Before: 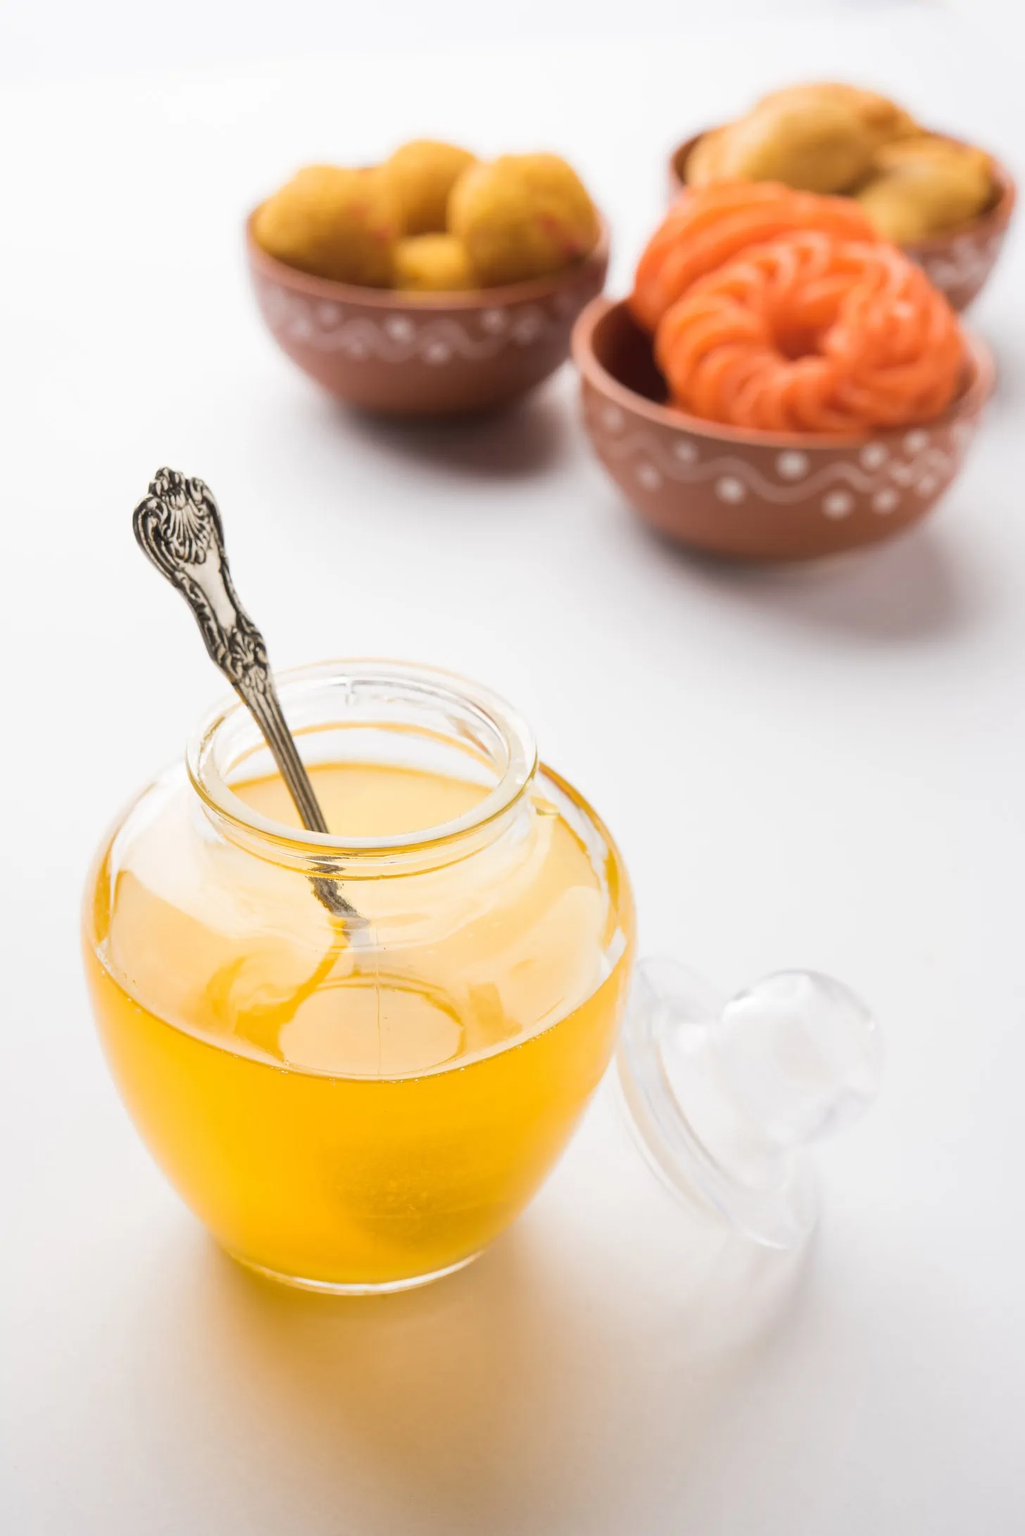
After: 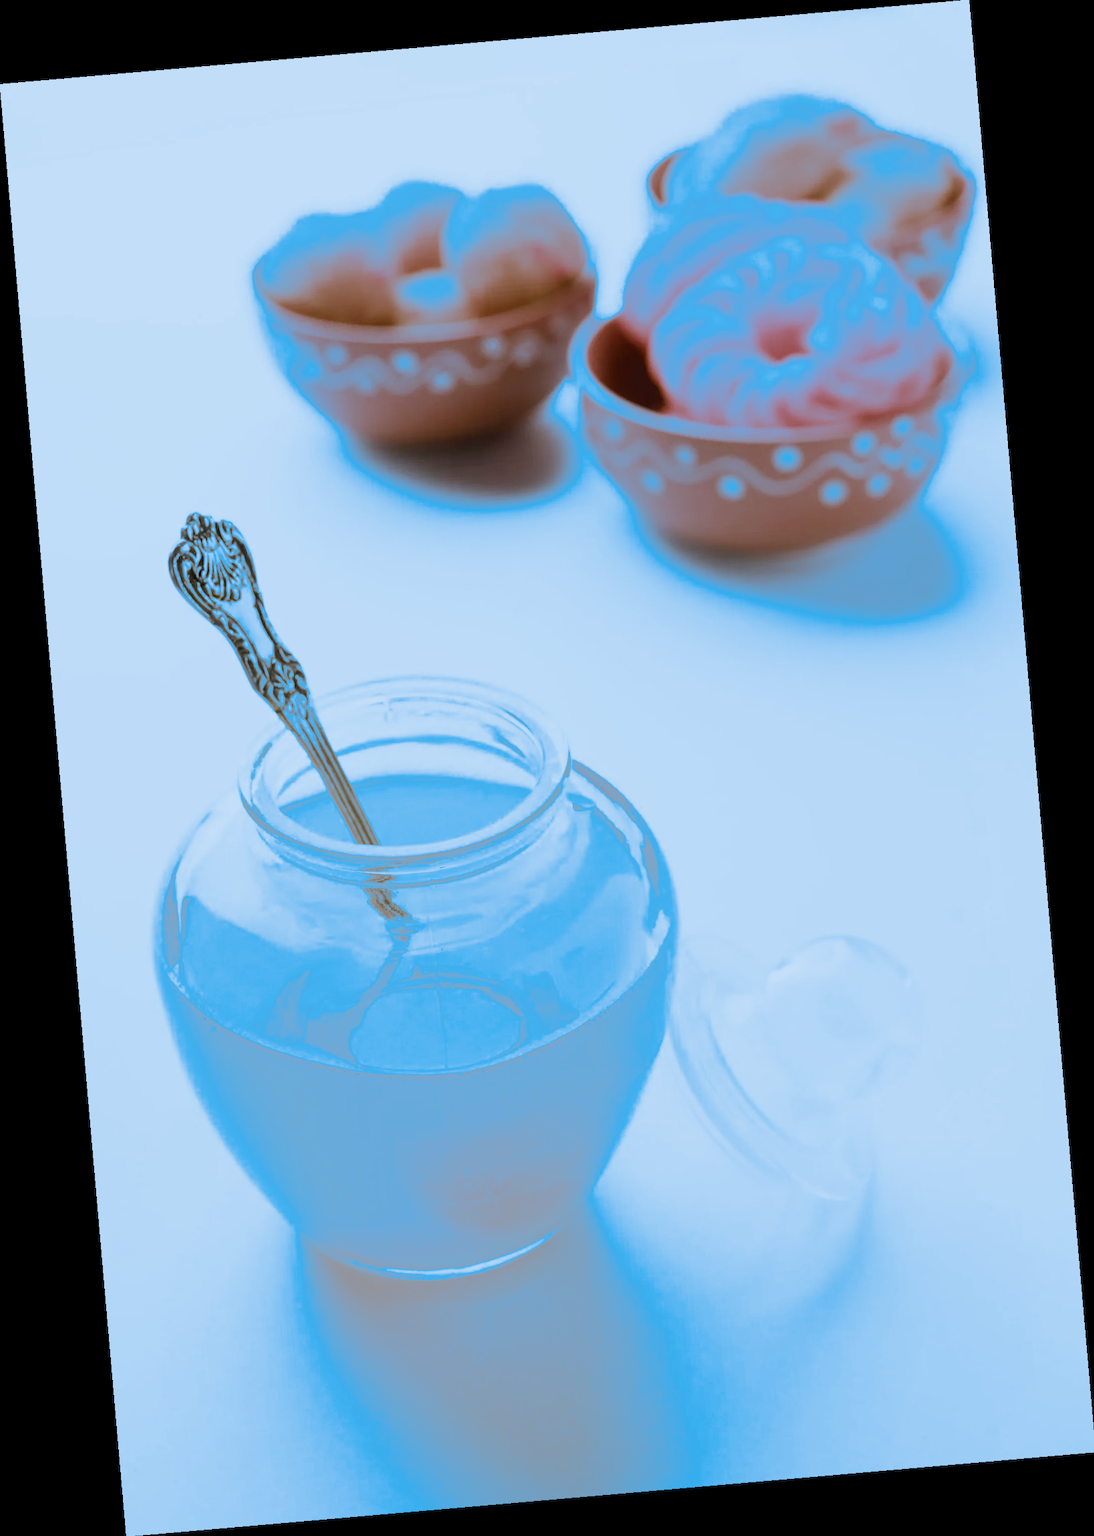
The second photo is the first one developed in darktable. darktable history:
split-toning: shadows › hue 220°, shadows › saturation 0.64, highlights › hue 220°, highlights › saturation 0.64, balance 0, compress 5.22%
rotate and perspective: rotation -4.98°, automatic cropping off
tone curve: curves: ch0 [(0, 0) (0.048, 0.024) (0.099, 0.082) (0.227, 0.255) (0.407, 0.482) (0.543, 0.634) (0.719, 0.77) (0.837, 0.843) (1, 0.906)]; ch1 [(0, 0) (0.3, 0.268) (0.404, 0.374) (0.475, 0.463) (0.501, 0.499) (0.514, 0.502) (0.551, 0.541) (0.643, 0.648) (0.682, 0.674) (0.802, 0.812) (1, 1)]; ch2 [(0, 0) (0.259, 0.207) (0.323, 0.311) (0.364, 0.368) (0.442, 0.461) (0.498, 0.498) (0.531, 0.528) (0.581, 0.602) (0.629, 0.659) (0.768, 0.728) (1, 1)], color space Lab, independent channels, preserve colors none
